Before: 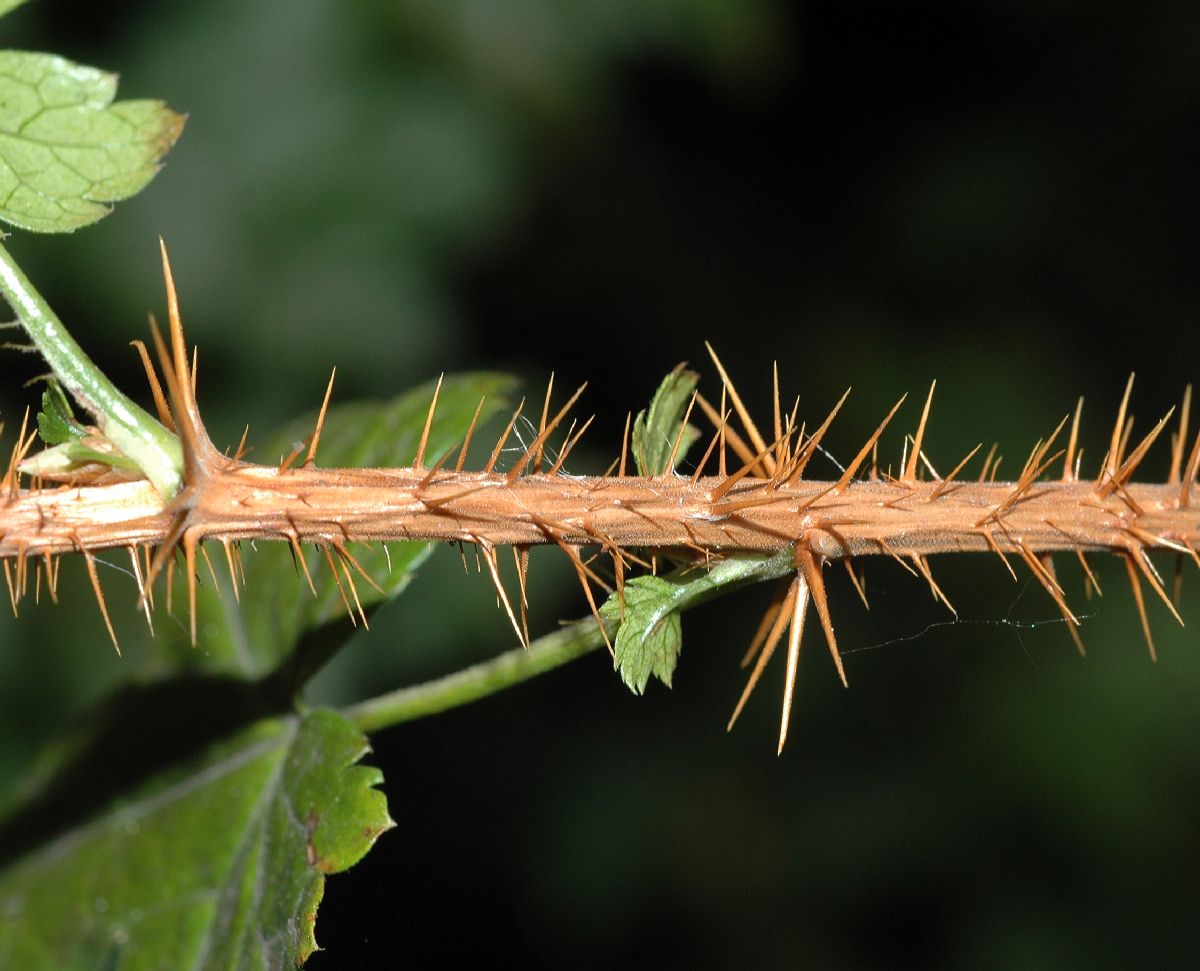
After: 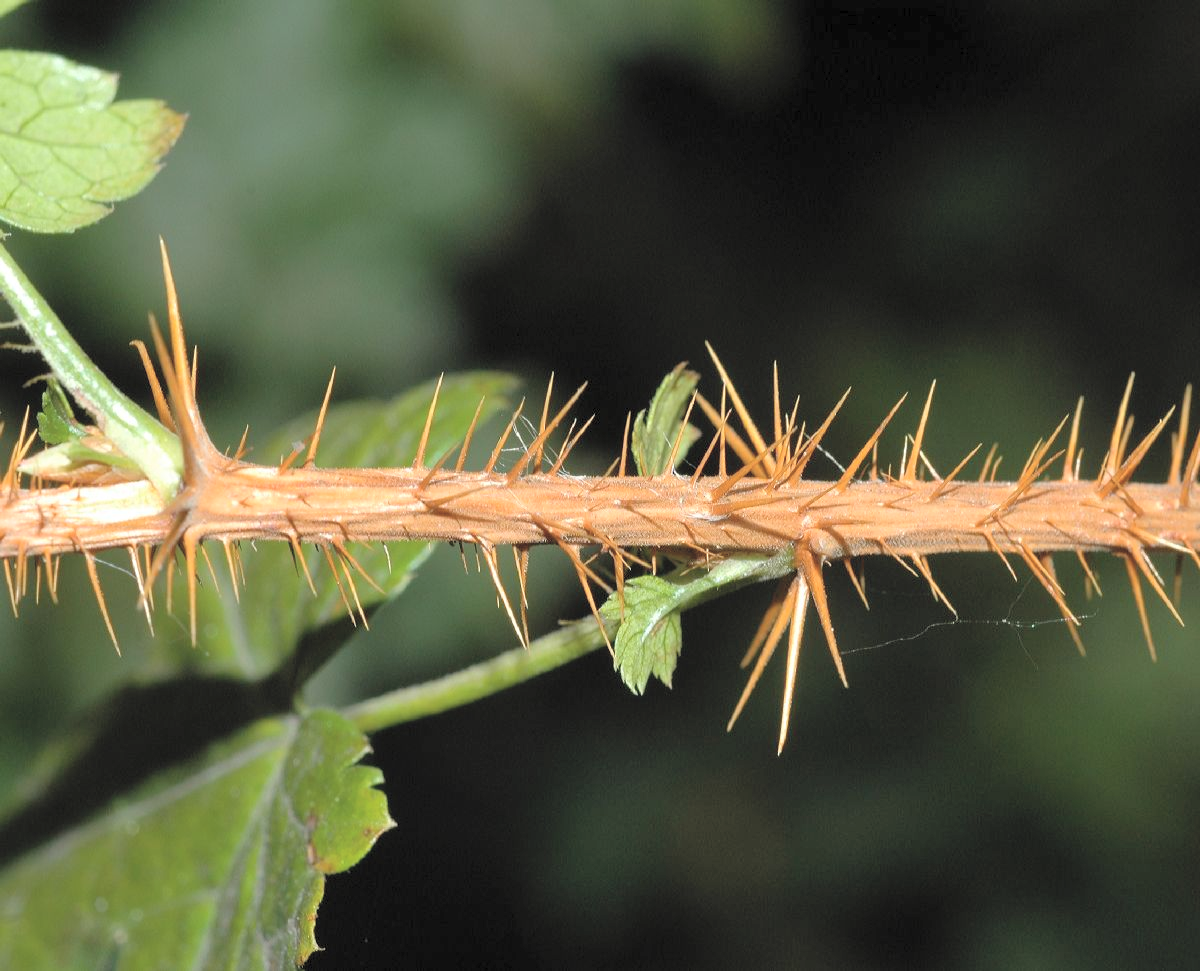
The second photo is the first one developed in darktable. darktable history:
contrast brightness saturation: brightness 0.286
color correction: highlights b* -0.059, saturation 0.824
color balance rgb: power › hue 209.51°, perceptual saturation grading › global saturation 19.265%
